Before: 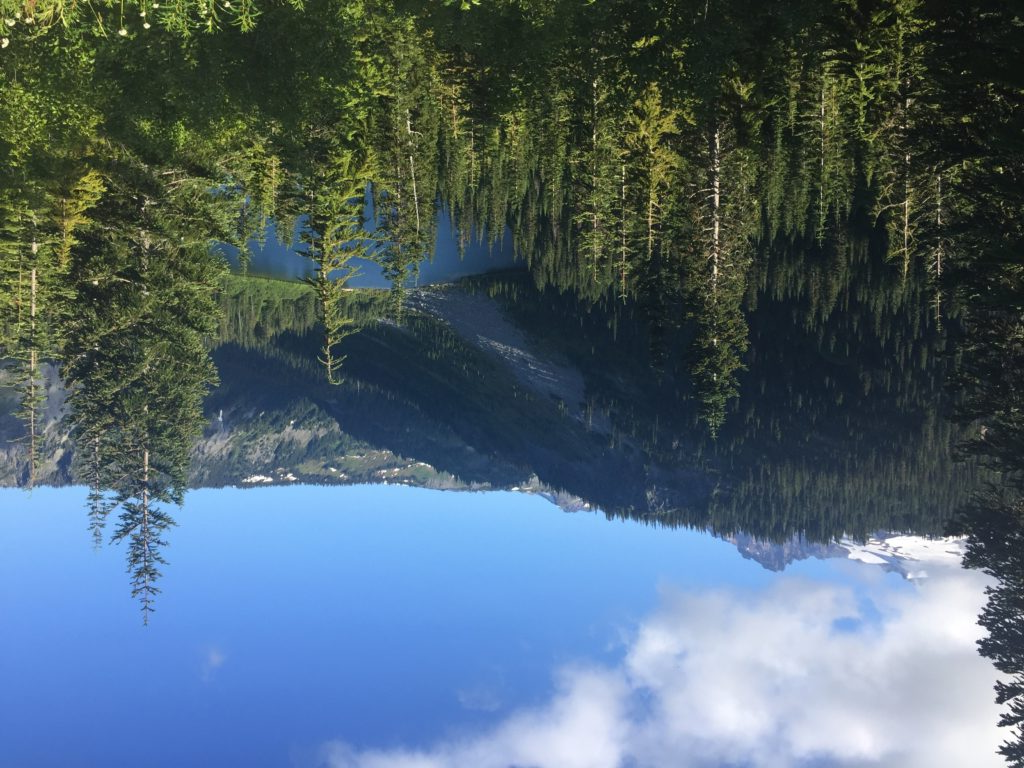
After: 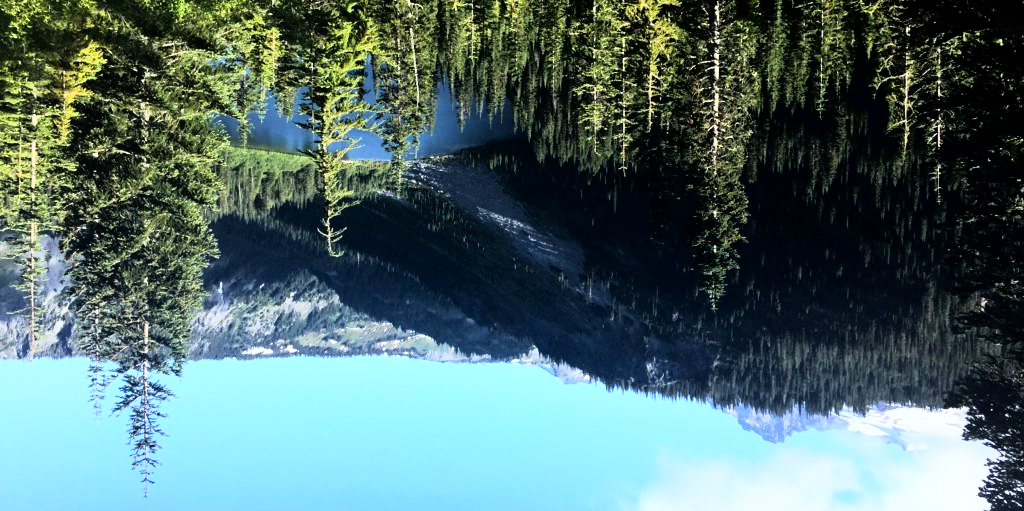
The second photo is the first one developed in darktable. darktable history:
crop: top 16.727%, bottom 16.727%
rgb curve: curves: ch0 [(0, 0) (0.21, 0.15) (0.24, 0.21) (0.5, 0.75) (0.75, 0.96) (0.89, 0.99) (1, 1)]; ch1 [(0, 0.02) (0.21, 0.13) (0.25, 0.2) (0.5, 0.67) (0.75, 0.9) (0.89, 0.97) (1, 1)]; ch2 [(0, 0.02) (0.21, 0.13) (0.25, 0.2) (0.5, 0.67) (0.75, 0.9) (0.89, 0.97) (1, 1)], compensate middle gray true
white balance: red 0.974, blue 1.044
exposure: black level correction 0.009, exposure 0.014 EV, compensate highlight preservation false
